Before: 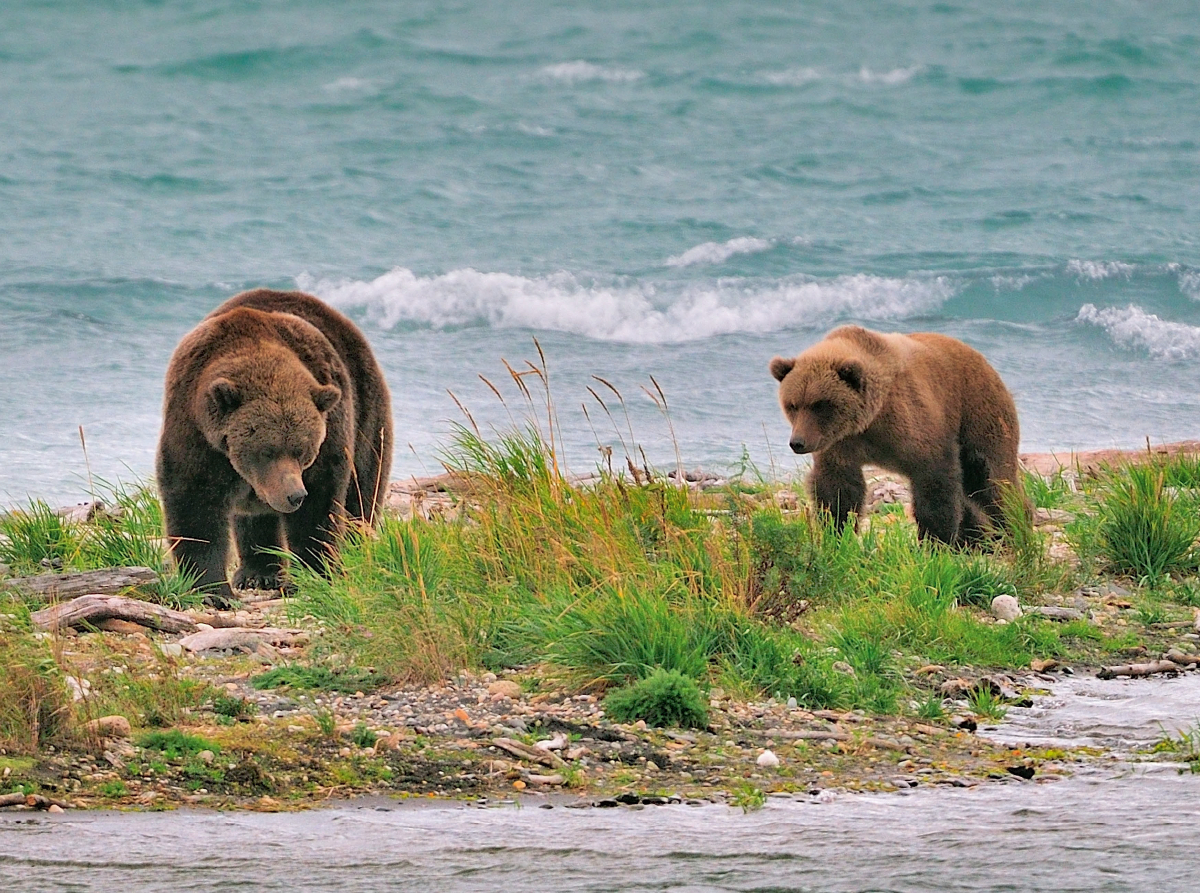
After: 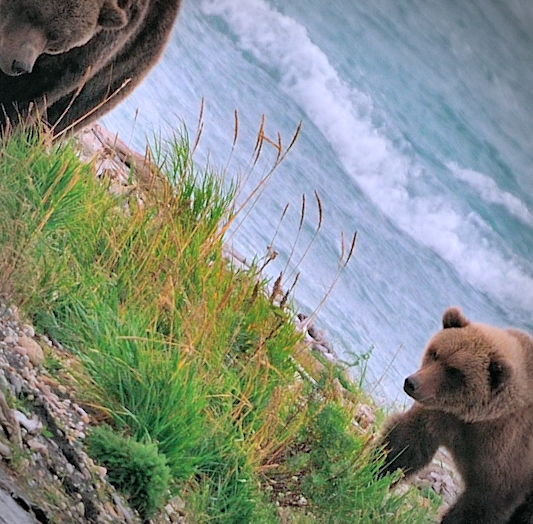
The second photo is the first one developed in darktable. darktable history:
crop and rotate: angle -45.15°, top 16.042%, right 0.949%, bottom 11.613%
vignetting: on, module defaults
color calibration: illuminant as shot in camera, x 0.37, y 0.382, temperature 4315.75 K
